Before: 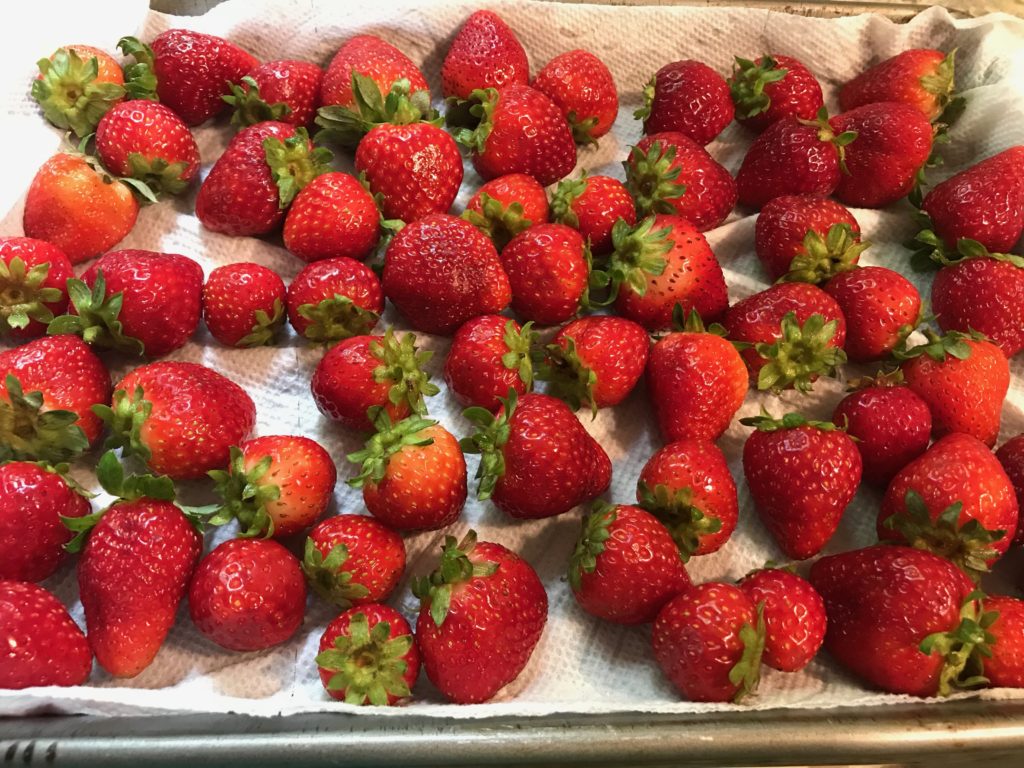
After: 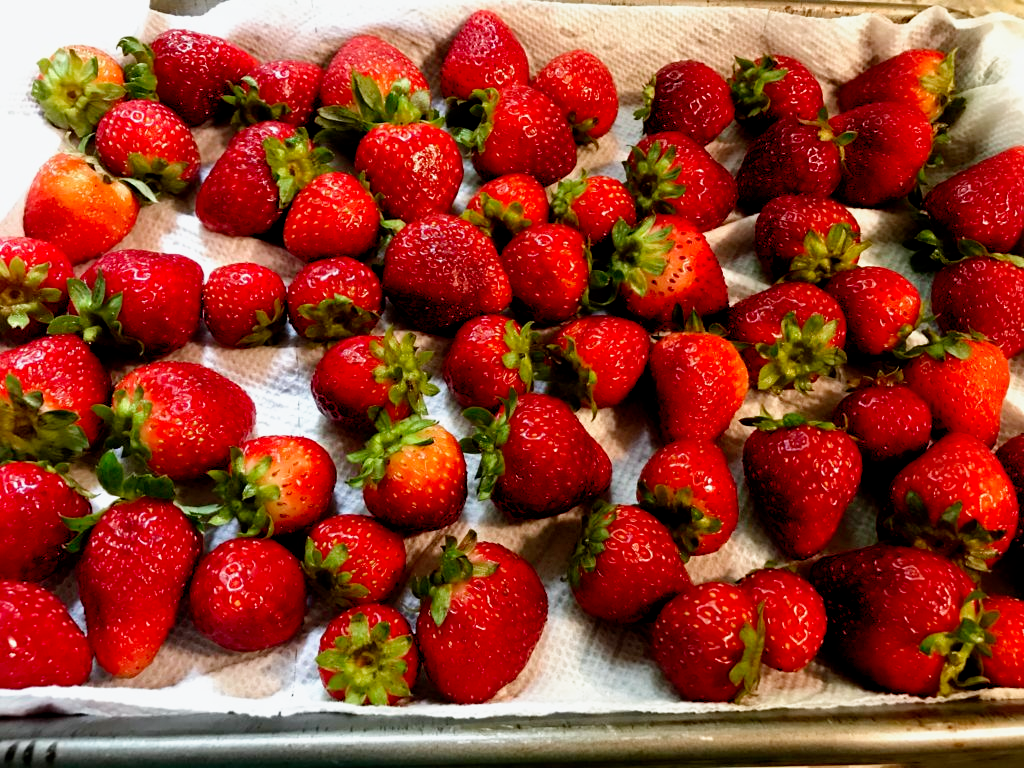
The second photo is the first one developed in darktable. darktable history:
white balance: red 0.982, blue 1.018
filmic rgb: black relative exposure -6.3 EV, white relative exposure 2.8 EV, threshold 3 EV, target black luminance 0%, hardness 4.6, latitude 67.35%, contrast 1.292, shadows ↔ highlights balance -3.5%, preserve chrominance no, color science v4 (2020), contrast in shadows soft, enable highlight reconstruction true
